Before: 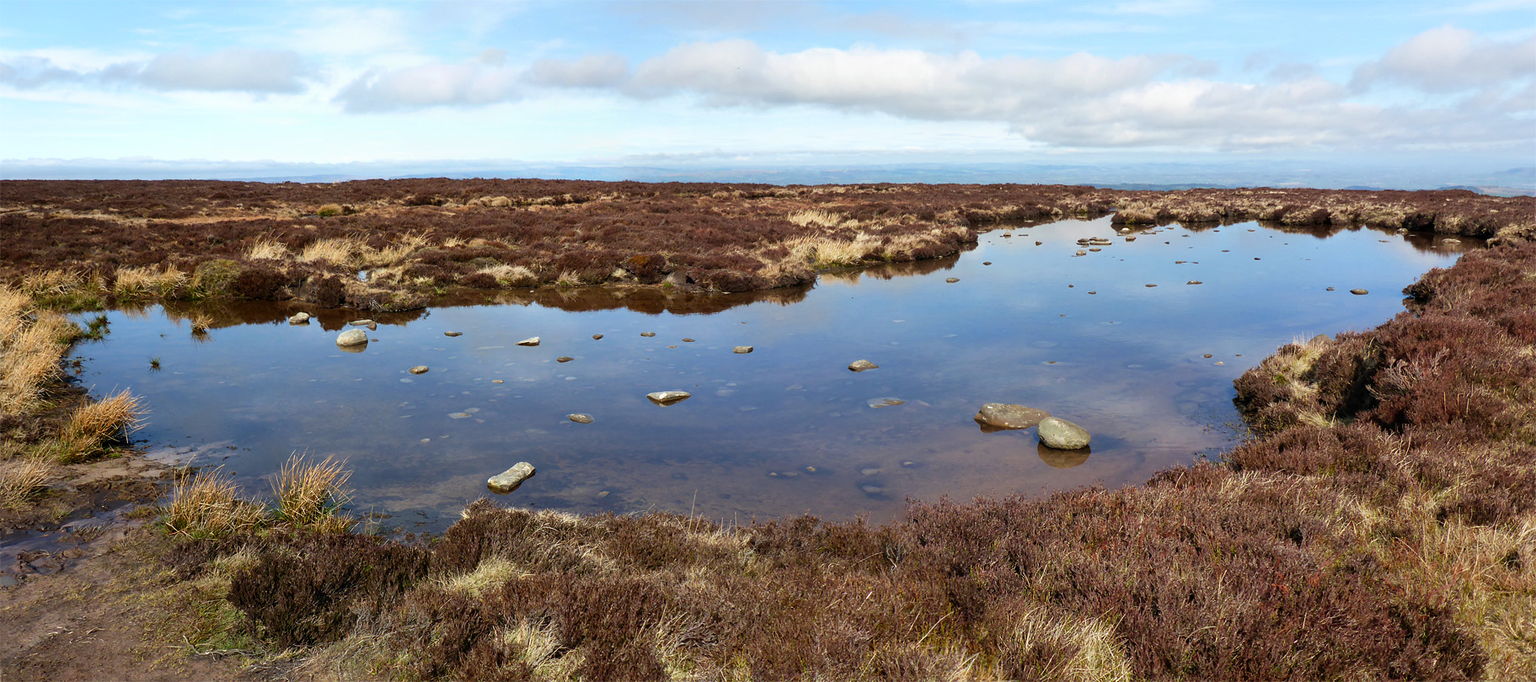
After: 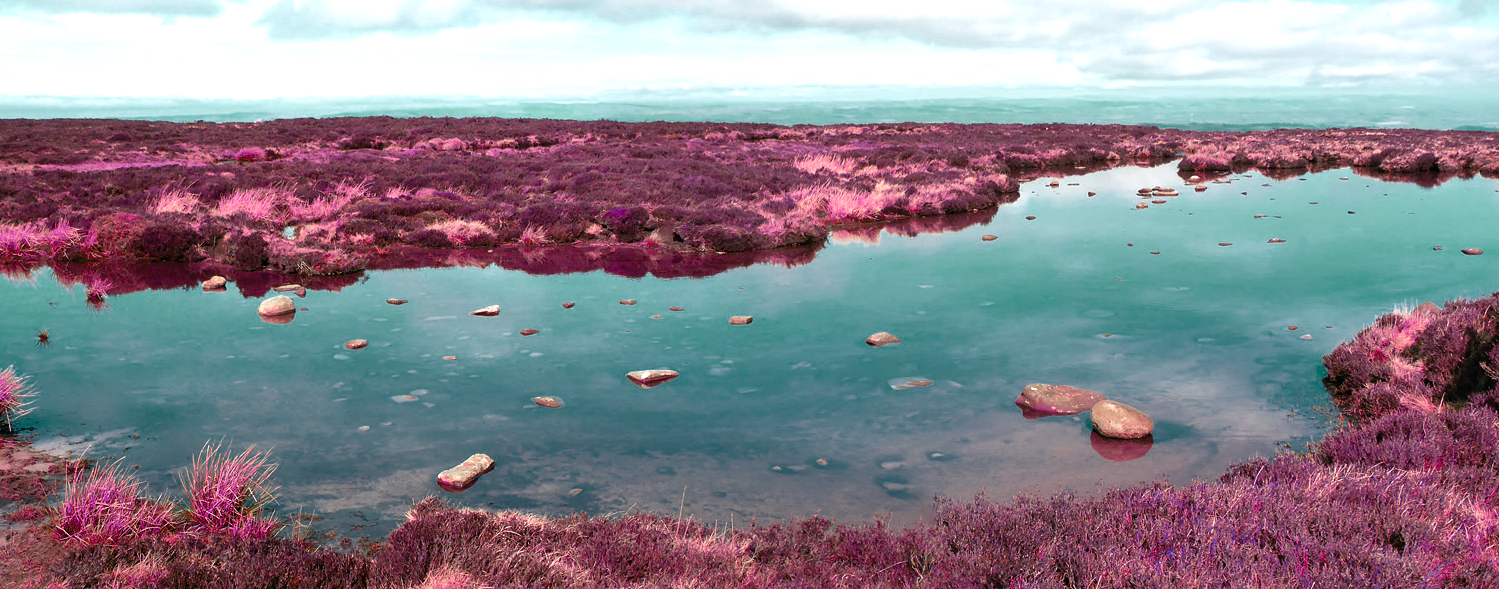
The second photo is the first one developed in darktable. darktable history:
exposure: exposure 0.606 EV, compensate highlight preservation false
color zones: curves: ch0 [(0.826, 0.353)]; ch1 [(0.242, 0.647) (0.889, 0.342)]; ch2 [(0.246, 0.089) (0.969, 0.068)]
crop: left 7.766%, top 11.768%, right 9.992%, bottom 15.429%
